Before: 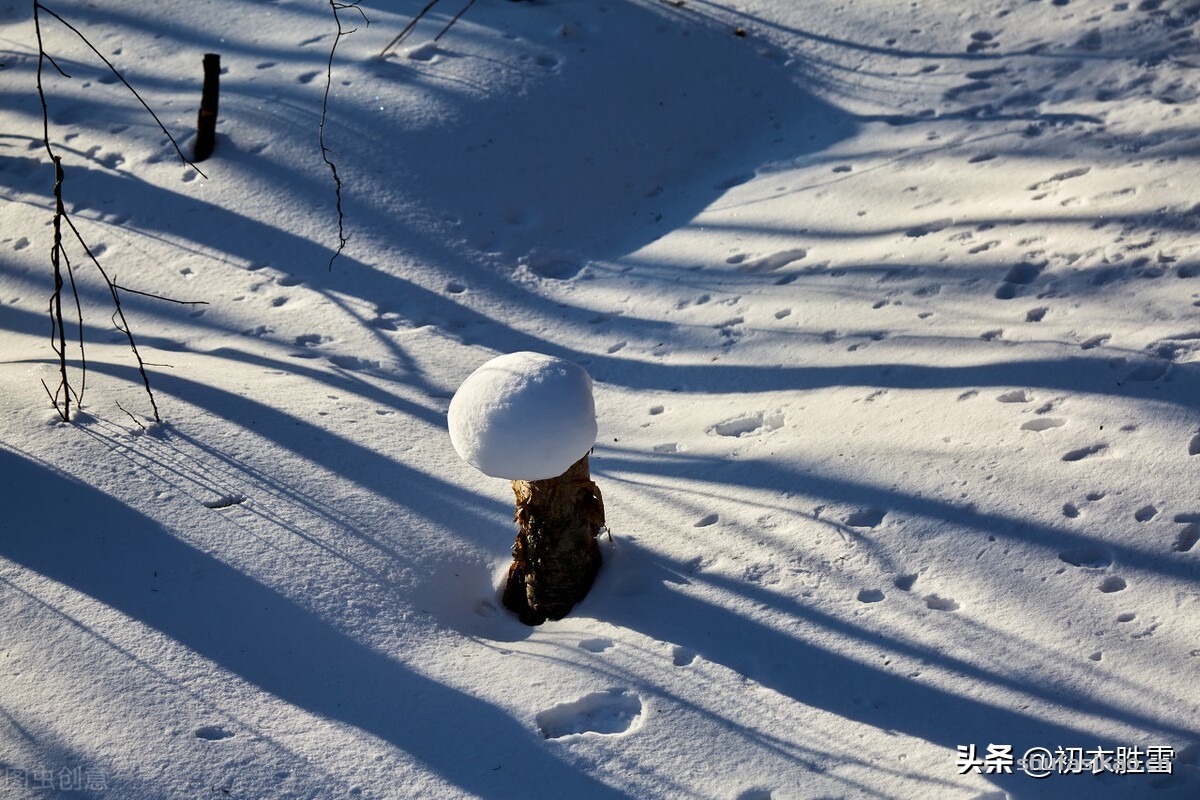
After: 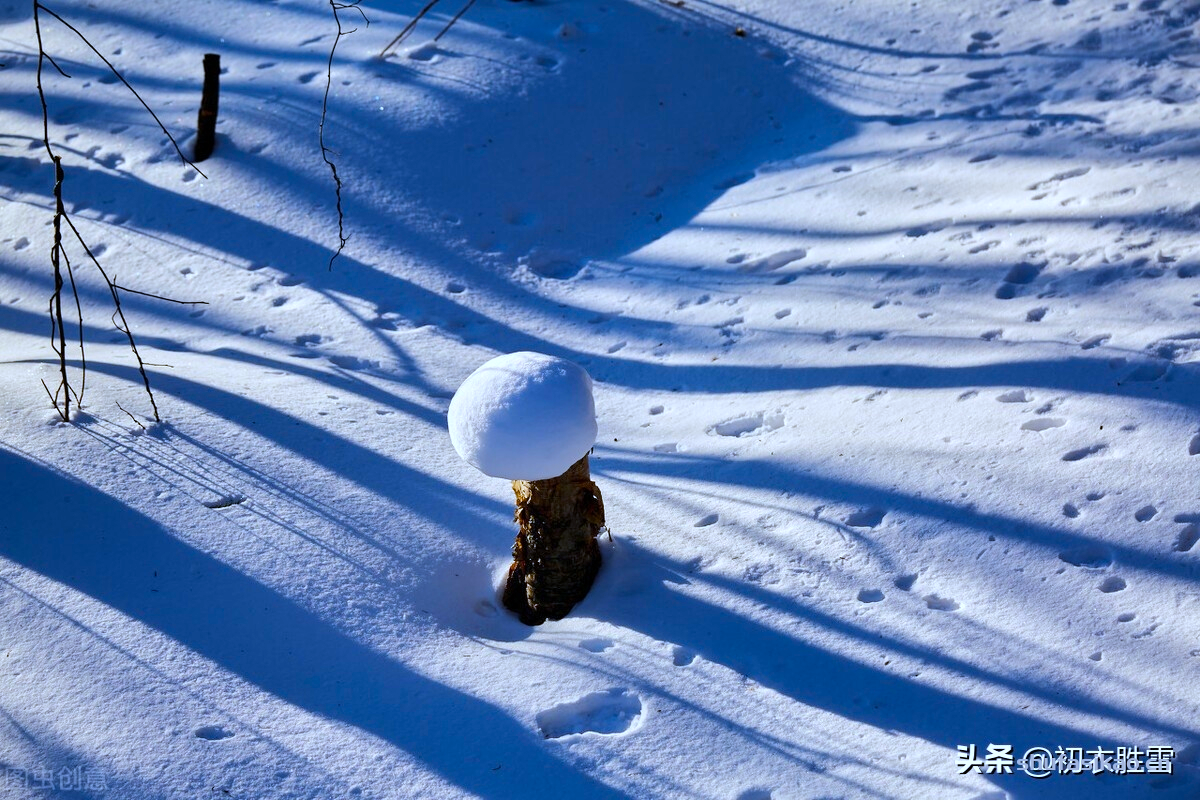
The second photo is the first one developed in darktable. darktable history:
white balance: red 0.948, green 1.02, blue 1.176
color balance rgb: perceptual saturation grading › global saturation 25%, perceptual brilliance grading › mid-tones 10%, perceptual brilliance grading › shadows 15%, global vibrance 20%
